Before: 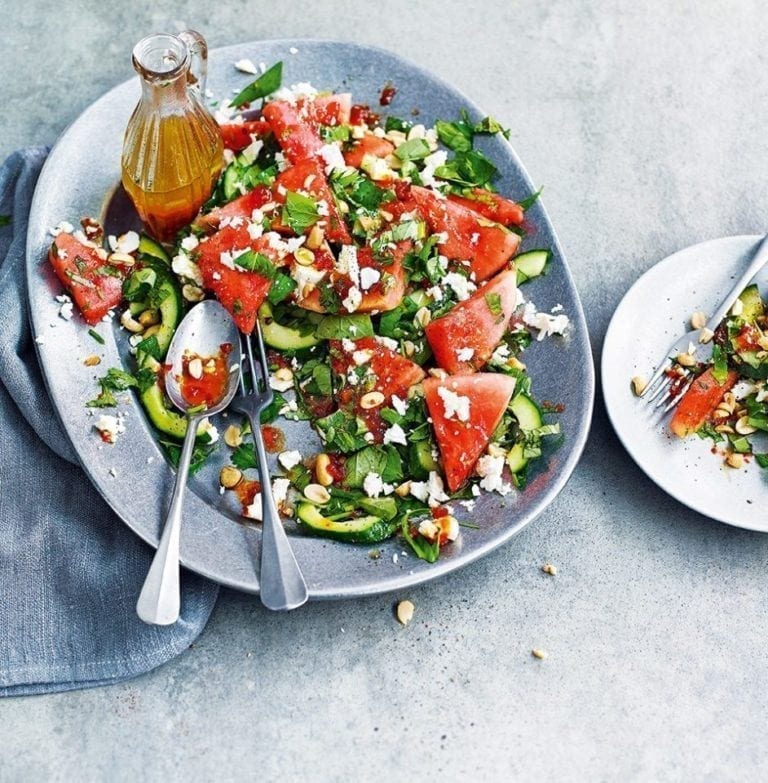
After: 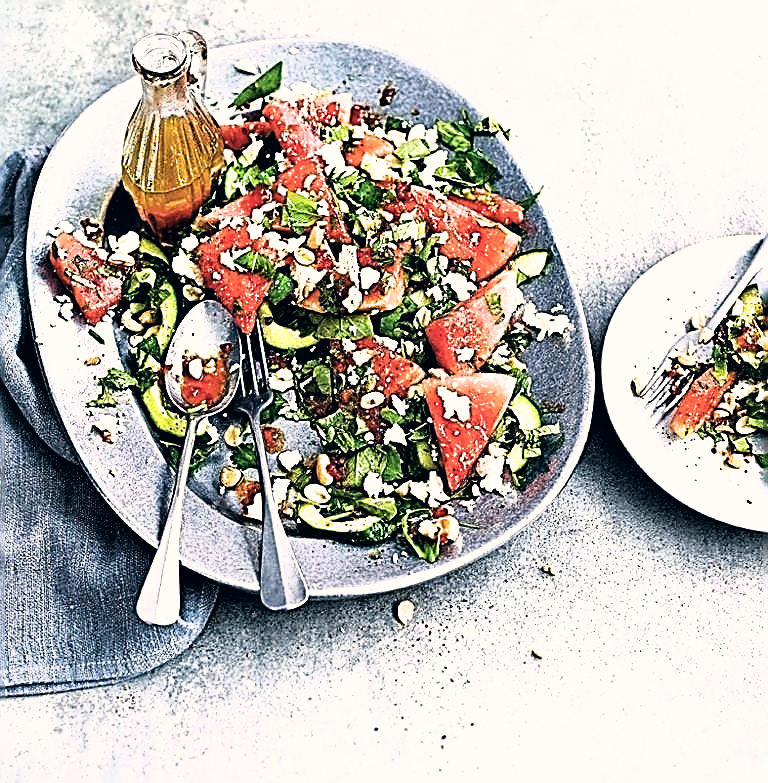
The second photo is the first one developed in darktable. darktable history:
sharpen: amount 2
filmic rgb: black relative exposure -8.2 EV, white relative exposure 2.2 EV, threshold 3 EV, hardness 7.11, latitude 85.74%, contrast 1.696, highlights saturation mix -4%, shadows ↔ highlights balance -2.69%, color science v5 (2021), contrast in shadows safe, contrast in highlights safe, enable highlight reconstruction true
color correction: highlights a* 5.38, highlights b* 5.3, shadows a* -4.26, shadows b* -5.11
